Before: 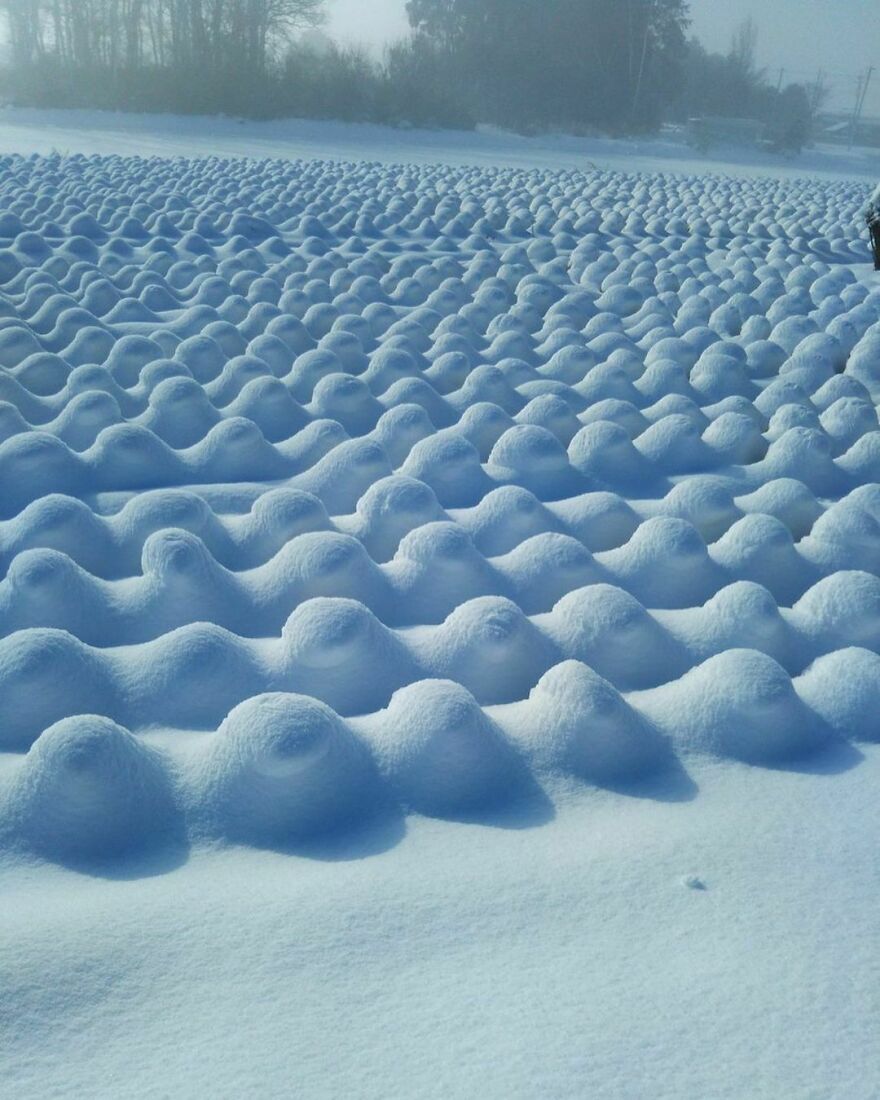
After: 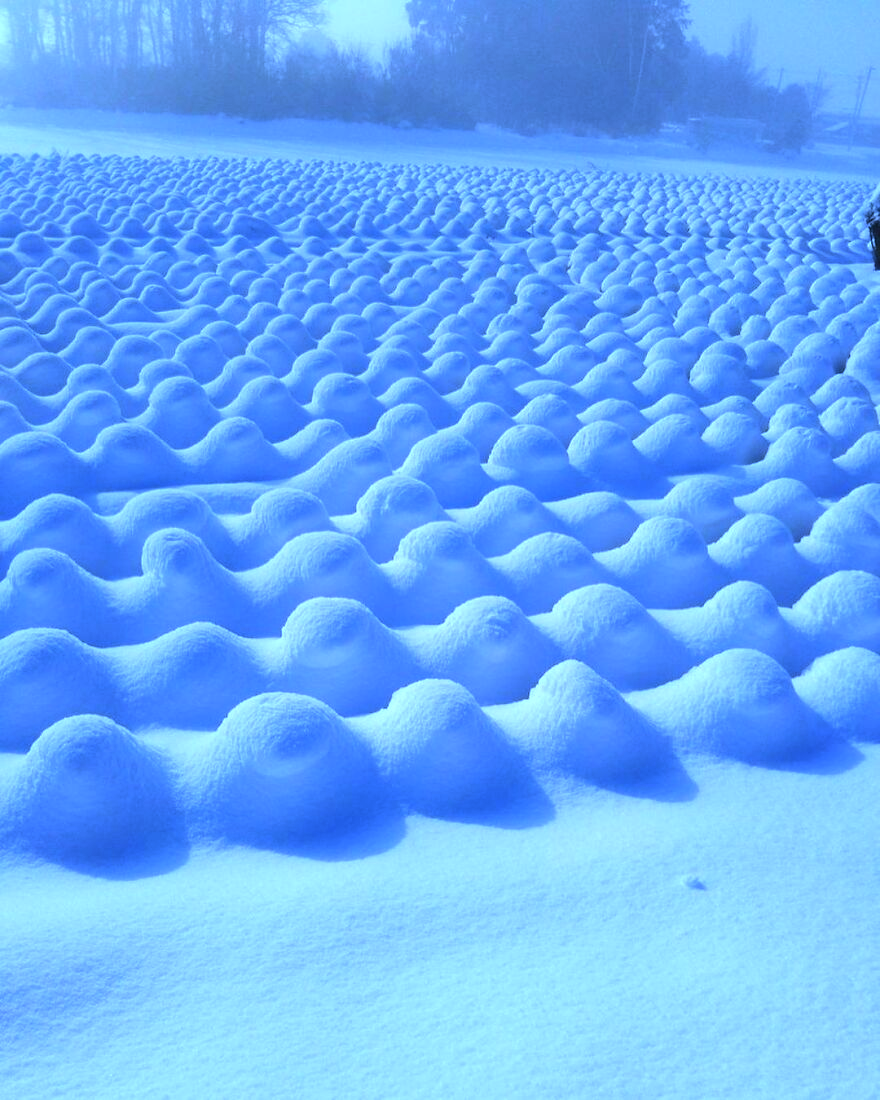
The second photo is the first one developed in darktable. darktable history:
white balance: red 0.766, blue 1.537
tone equalizer: -8 EV -0.417 EV, -7 EV -0.389 EV, -6 EV -0.333 EV, -5 EV -0.222 EV, -3 EV 0.222 EV, -2 EV 0.333 EV, -1 EV 0.389 EV, +0 EV 0.417 EV, edges refinement/feathering 500, mask exposure compensation -1.57 EV, preserve details no
